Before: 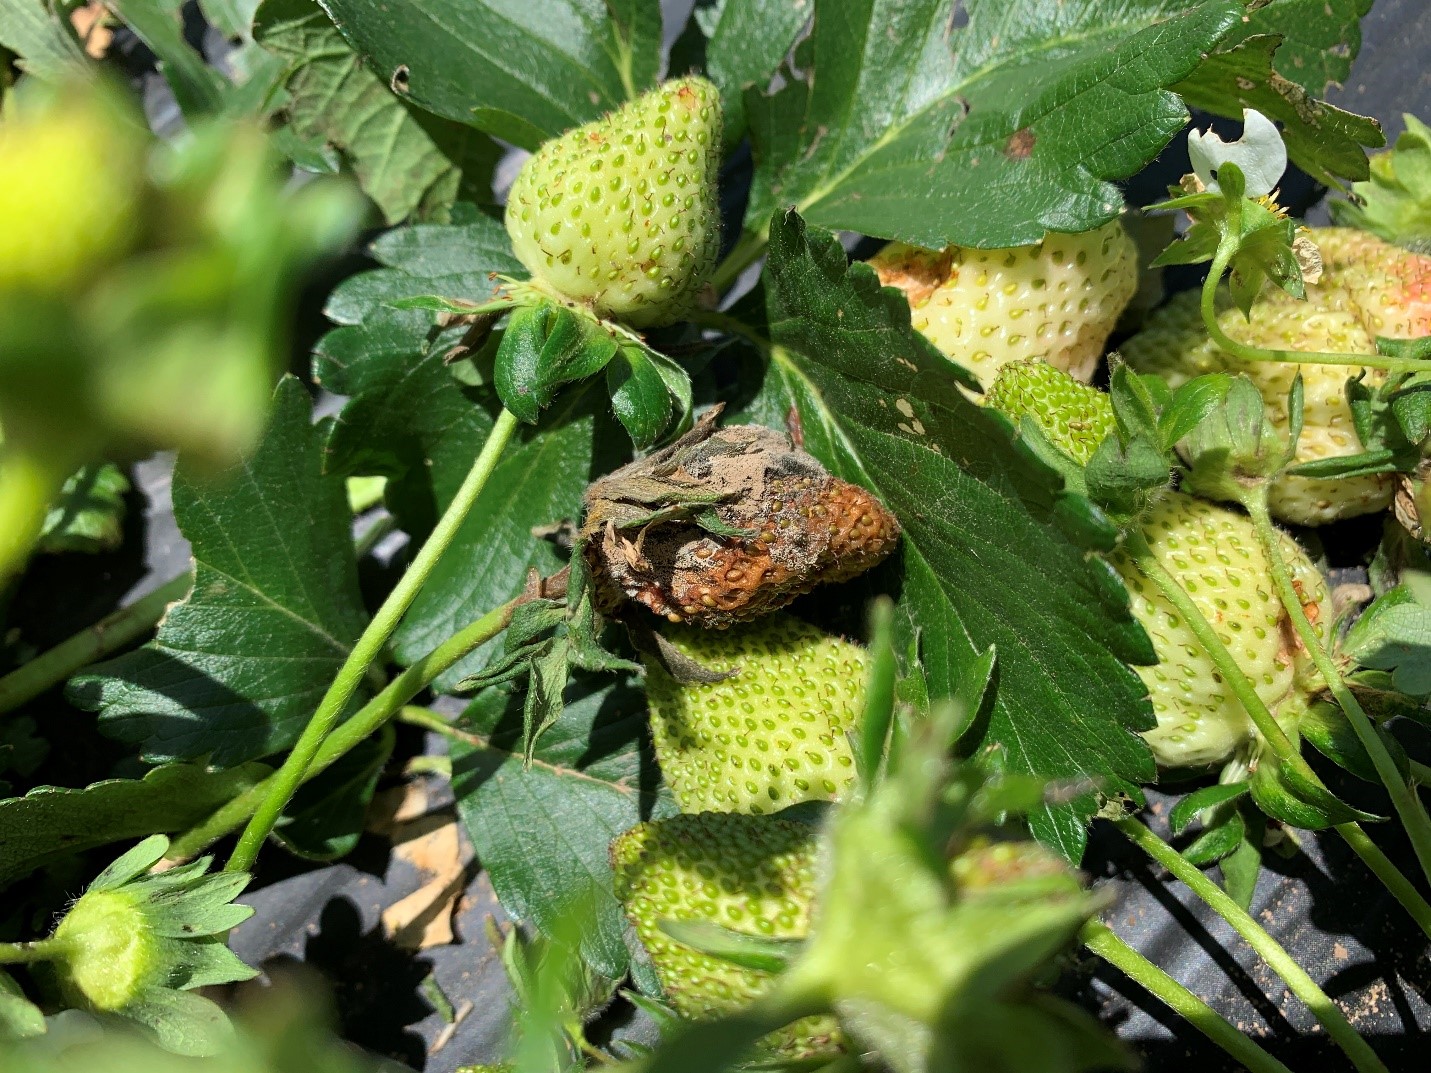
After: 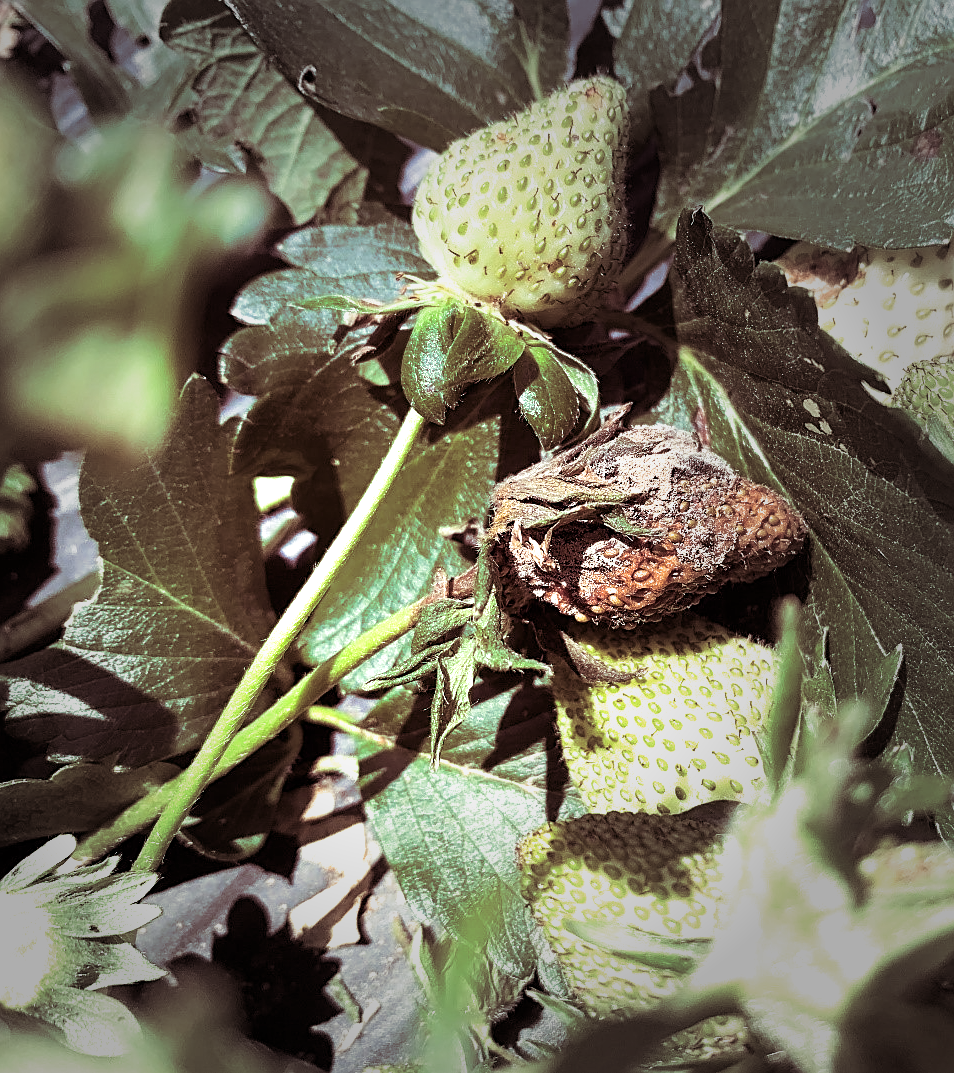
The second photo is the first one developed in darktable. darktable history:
contrast brightness saturation: contrast 0.03, brightness -0.04
graduated density: hue 238.83°, saturation 50%
vignetting: fall-off start 33.76%, fall-off radius 64.94%, brightness -0.575, center (-0.12, -0.002), width/height ratio 0.959
split-toning: compress 20%
sharpen: on, module defaults
crop and rotate: left 6.617%, right 26.717%
exposure: black level correction 0, exposure 1.3 EV, compensate highlight preservation false
